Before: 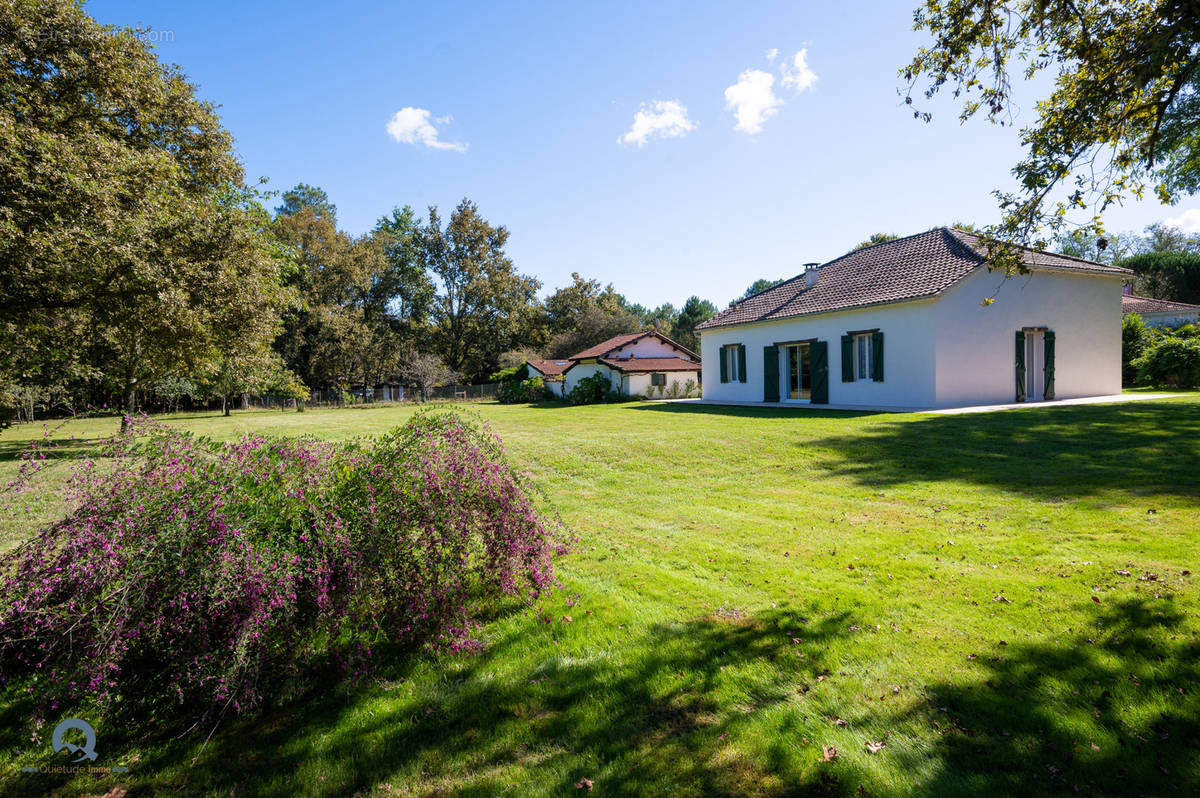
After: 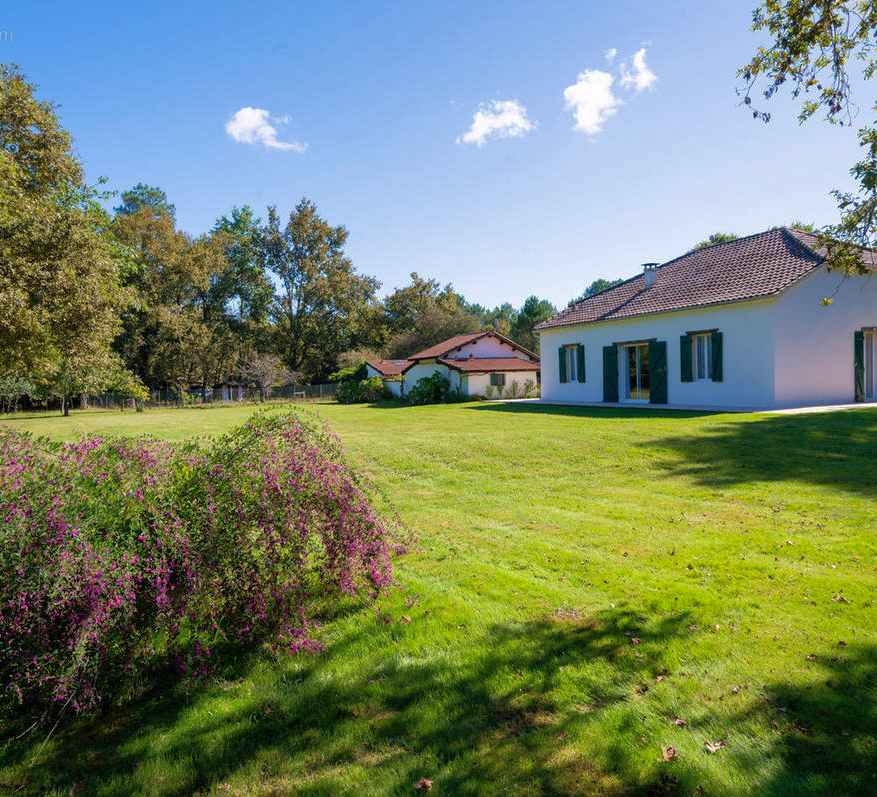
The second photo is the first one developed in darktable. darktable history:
shadows and highlights: on, module defaults
crop: left 13.48%, top 0%, right 13.417%
velvia: on, module defaults
